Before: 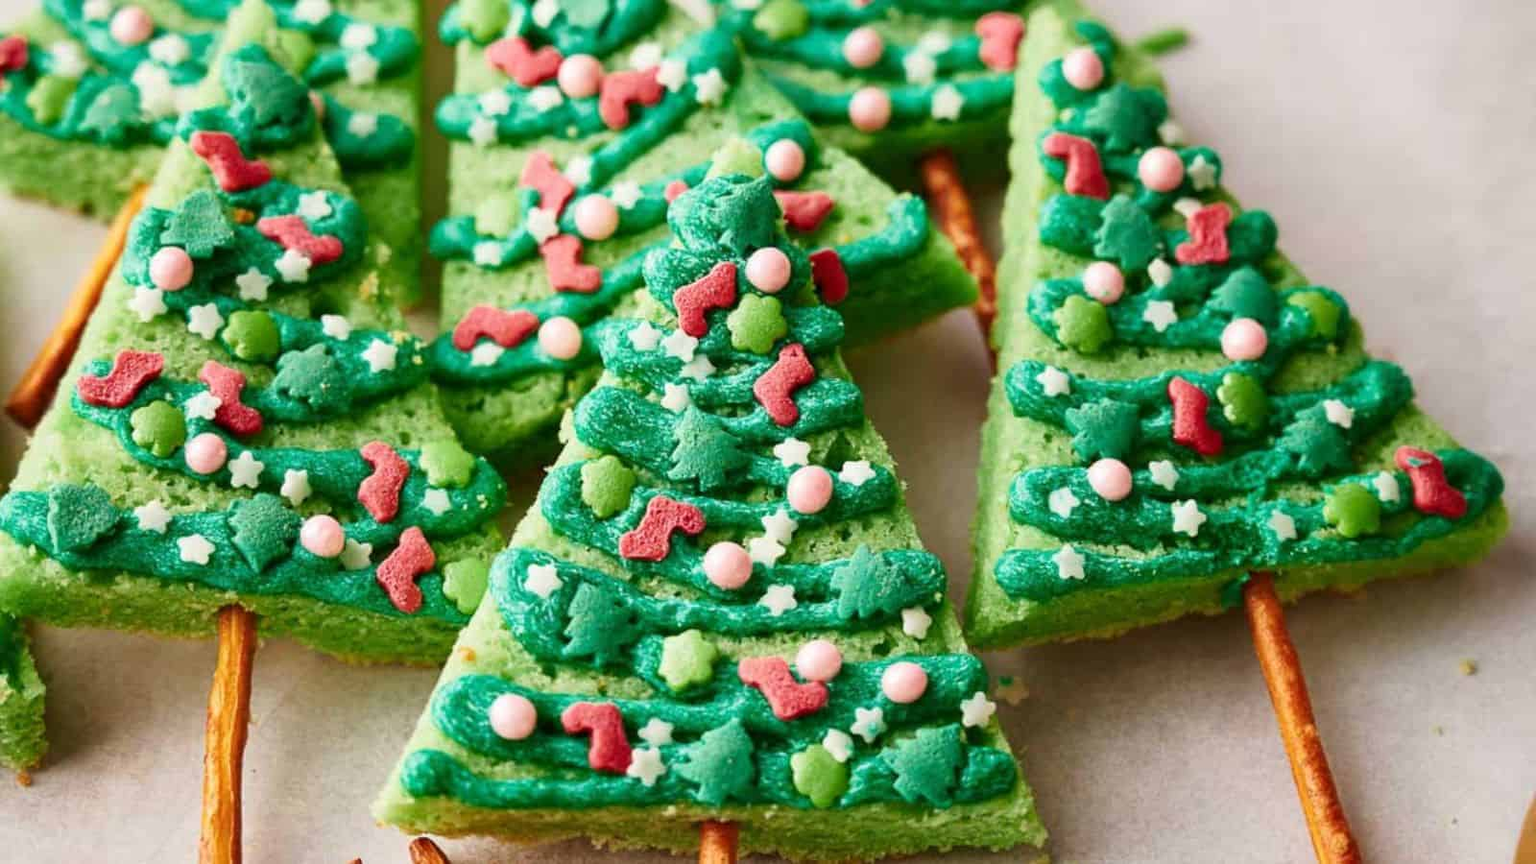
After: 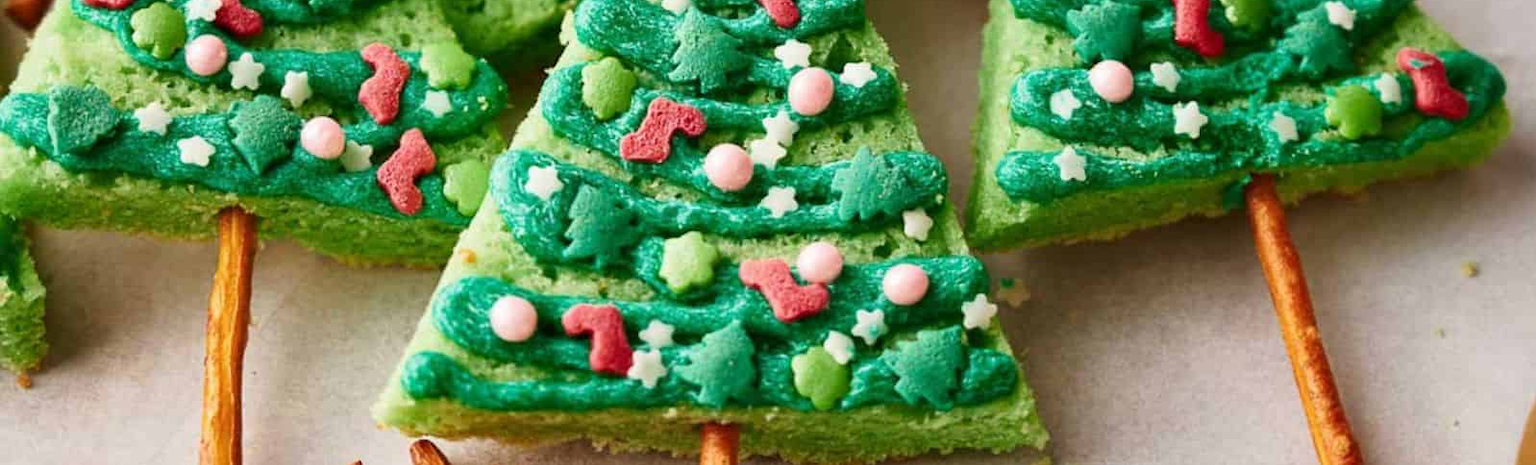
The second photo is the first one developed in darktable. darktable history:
crop and rotate: top 46.124%, right 0.083%
